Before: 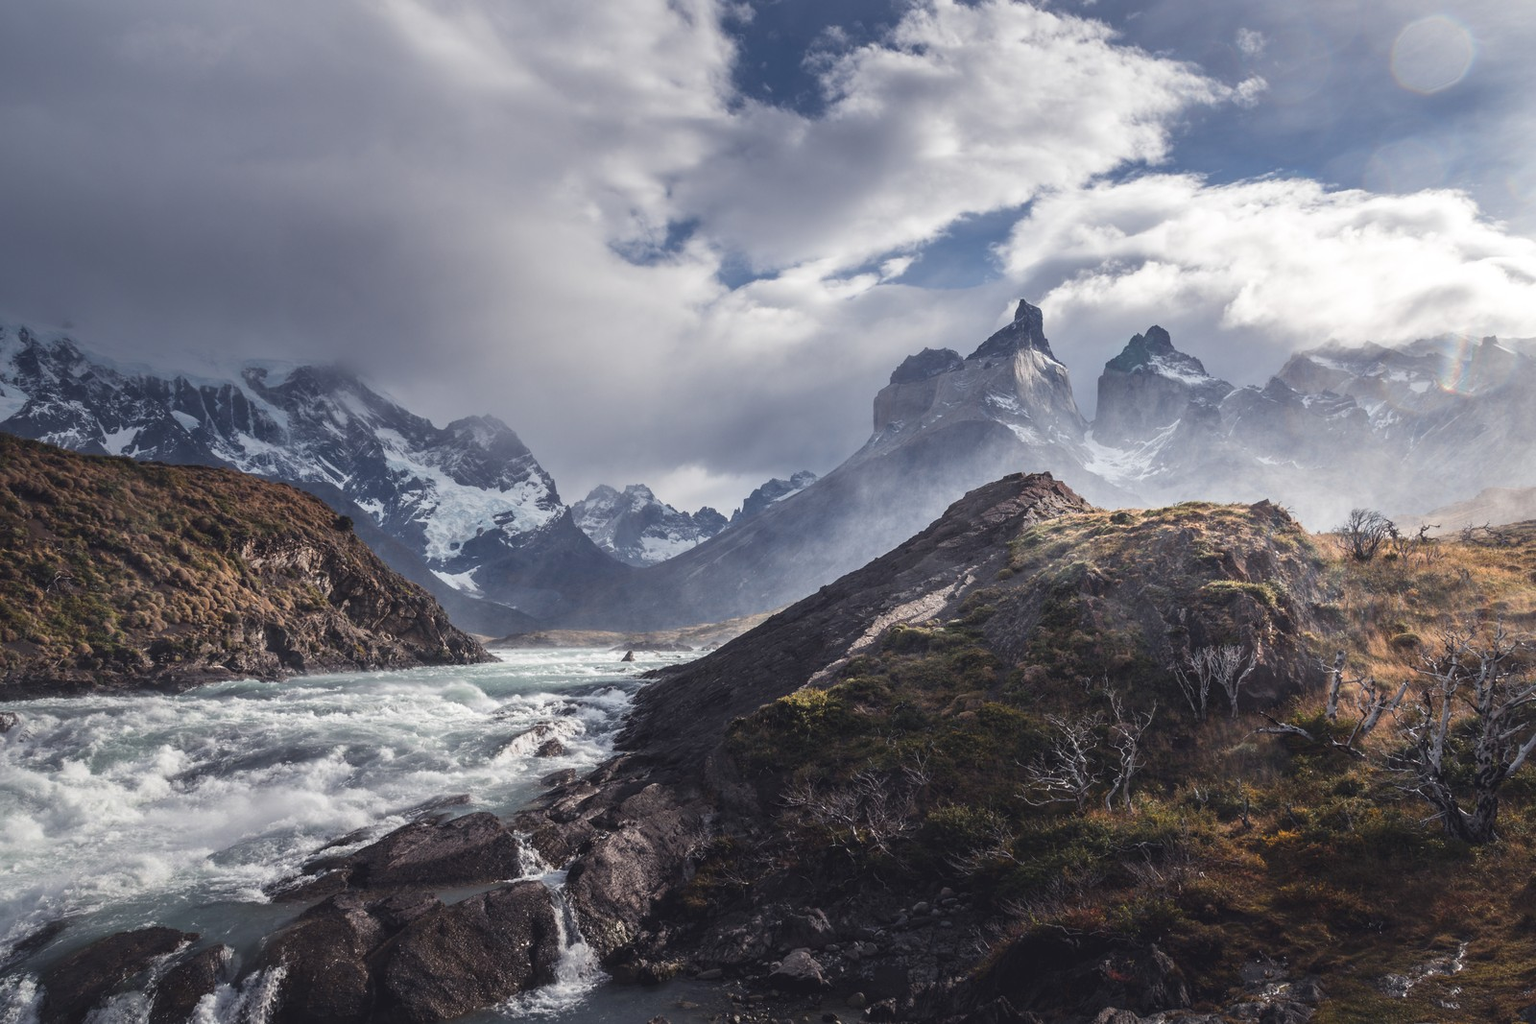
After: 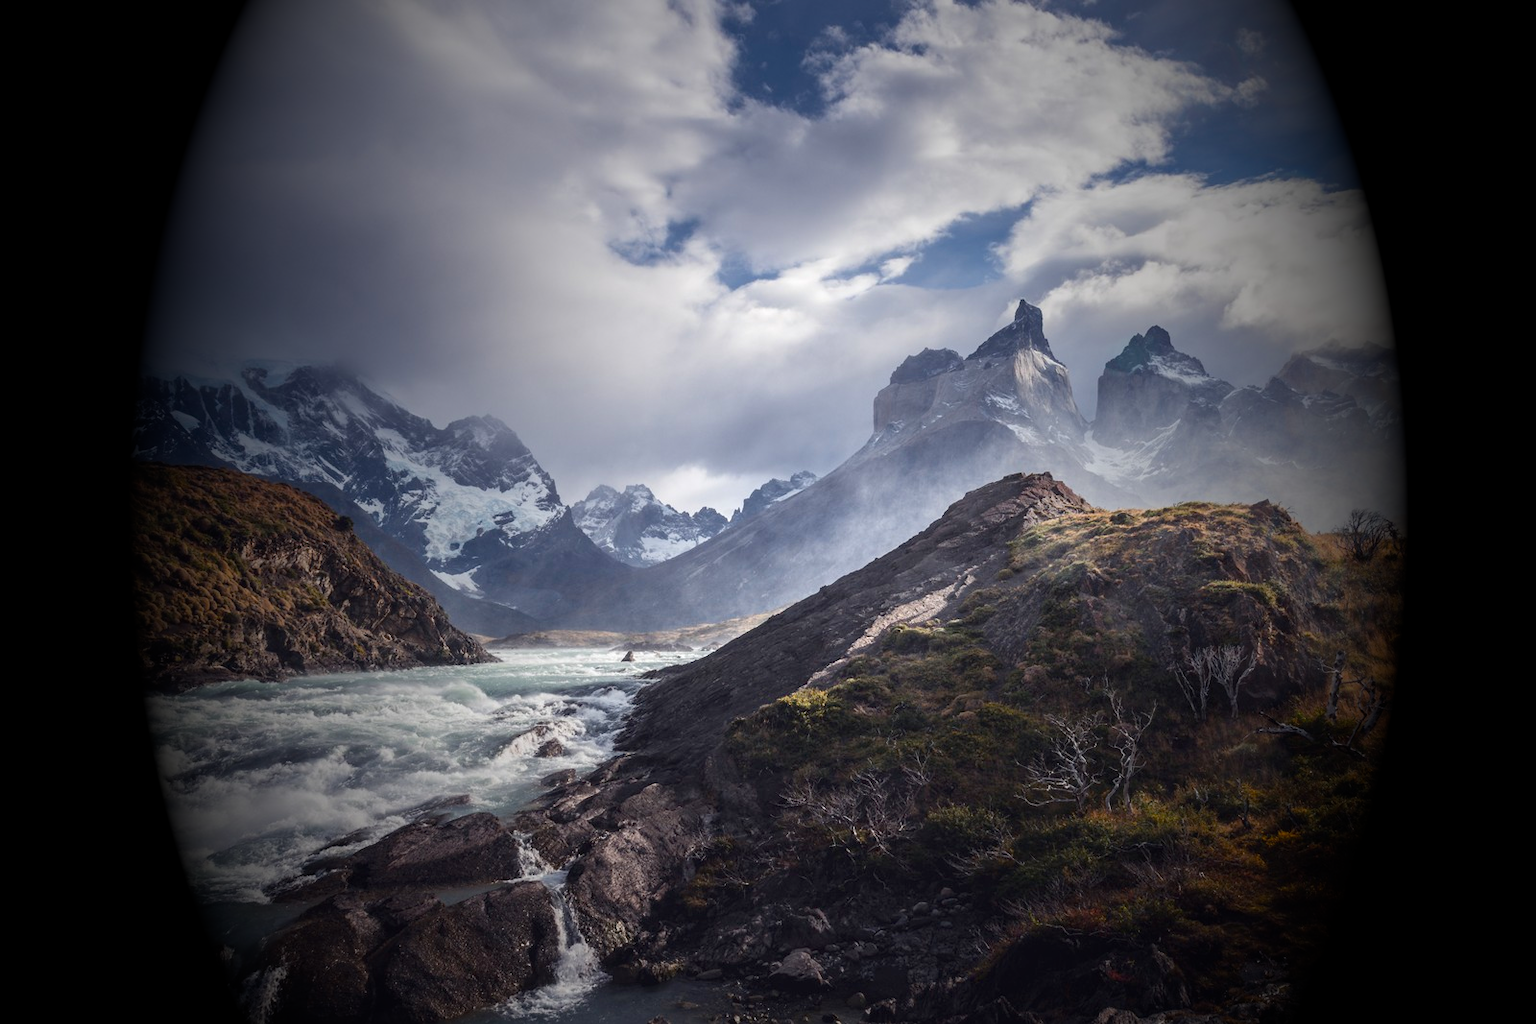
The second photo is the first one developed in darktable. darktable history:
exposure: black level correction 0.005, exposure 0.417 EV, compensate highlight preservation false
rotate and perspective: automatic cropping off
vignetting: fall-off start 15.9%, fall-off radius 100%, brightness -1, saturation 0.5, width/height ratio 0.719
base curve: curves: ch0 [(0, 0) (0.472, 0.508) (1, 1)]
